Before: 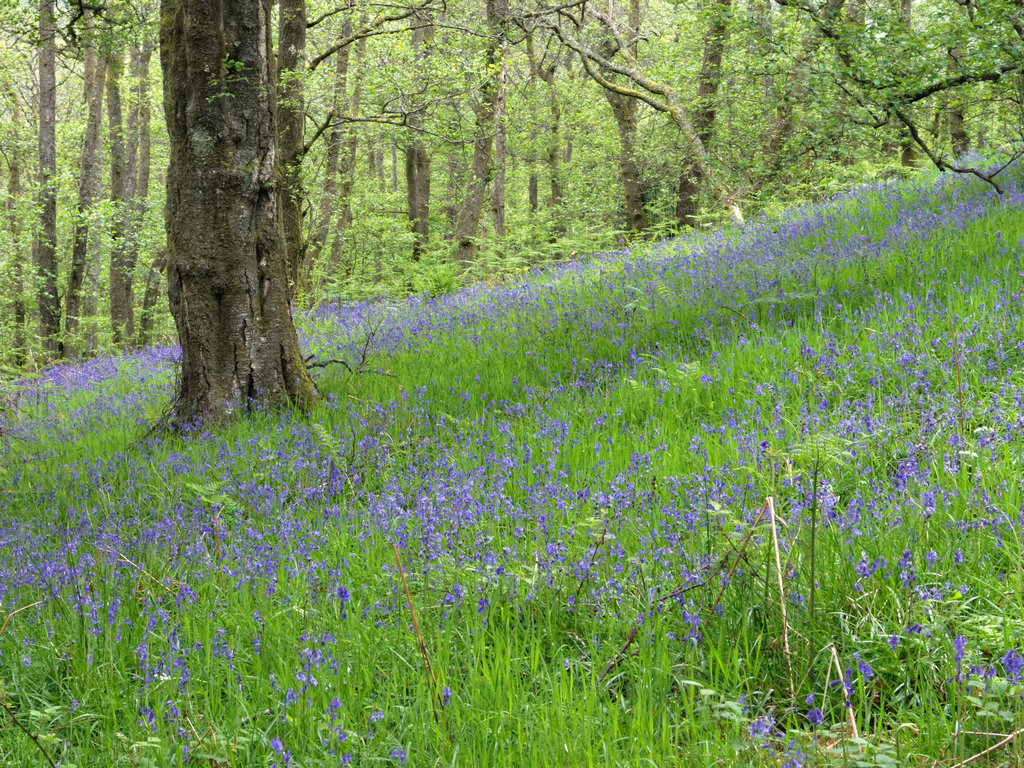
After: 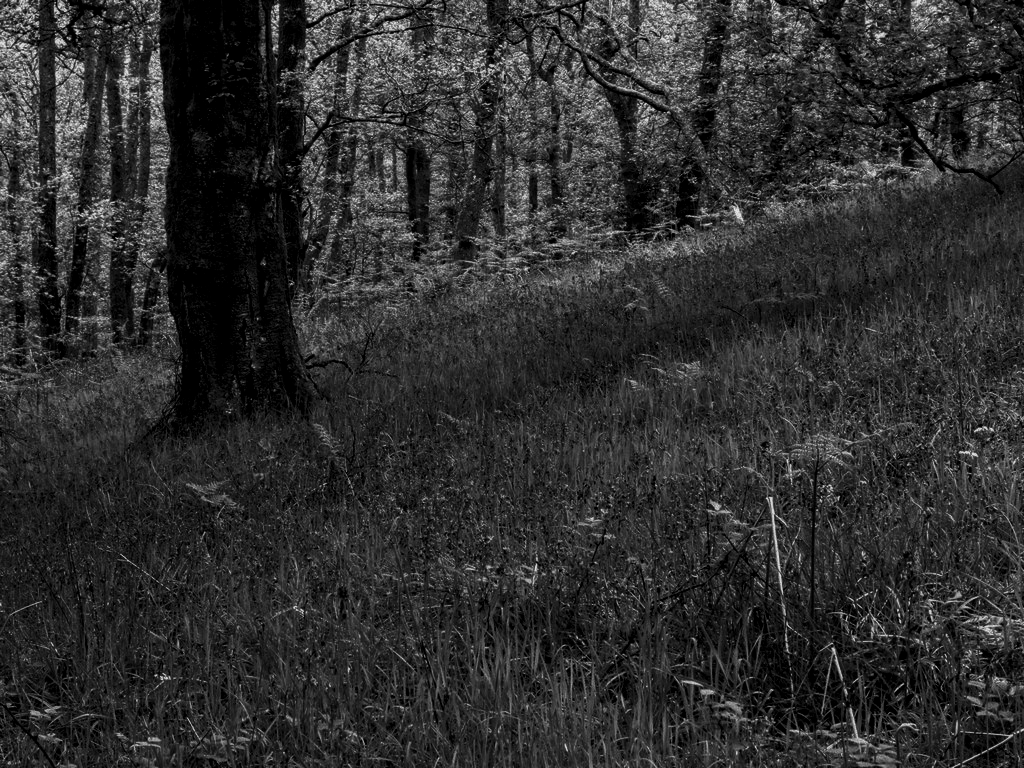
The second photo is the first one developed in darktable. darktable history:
local contrast: detail 130%
color balance: lift [1.004, 1.002, 1.002, 0.998], gamma [1, 1.007, 1.002, 0.993], gain [1, 0.977, 1.013, 1.023], contrast -3.64%
contrast brightness saturation: contrast 0.02, brightness -1, saturation -1
exposure: black level correction 0.002, exposure -0.1 EV, compensate highlight preservation false
